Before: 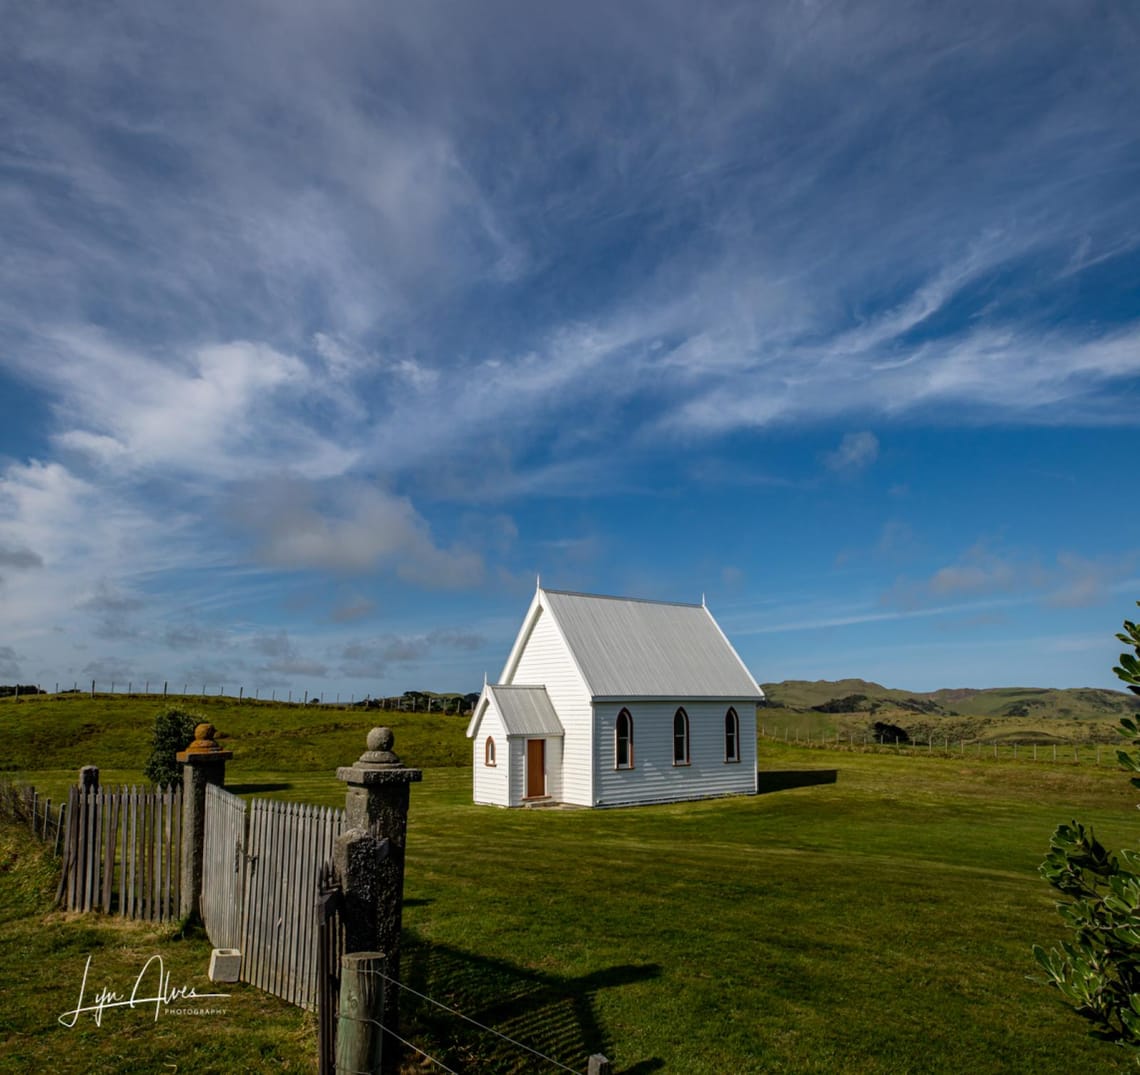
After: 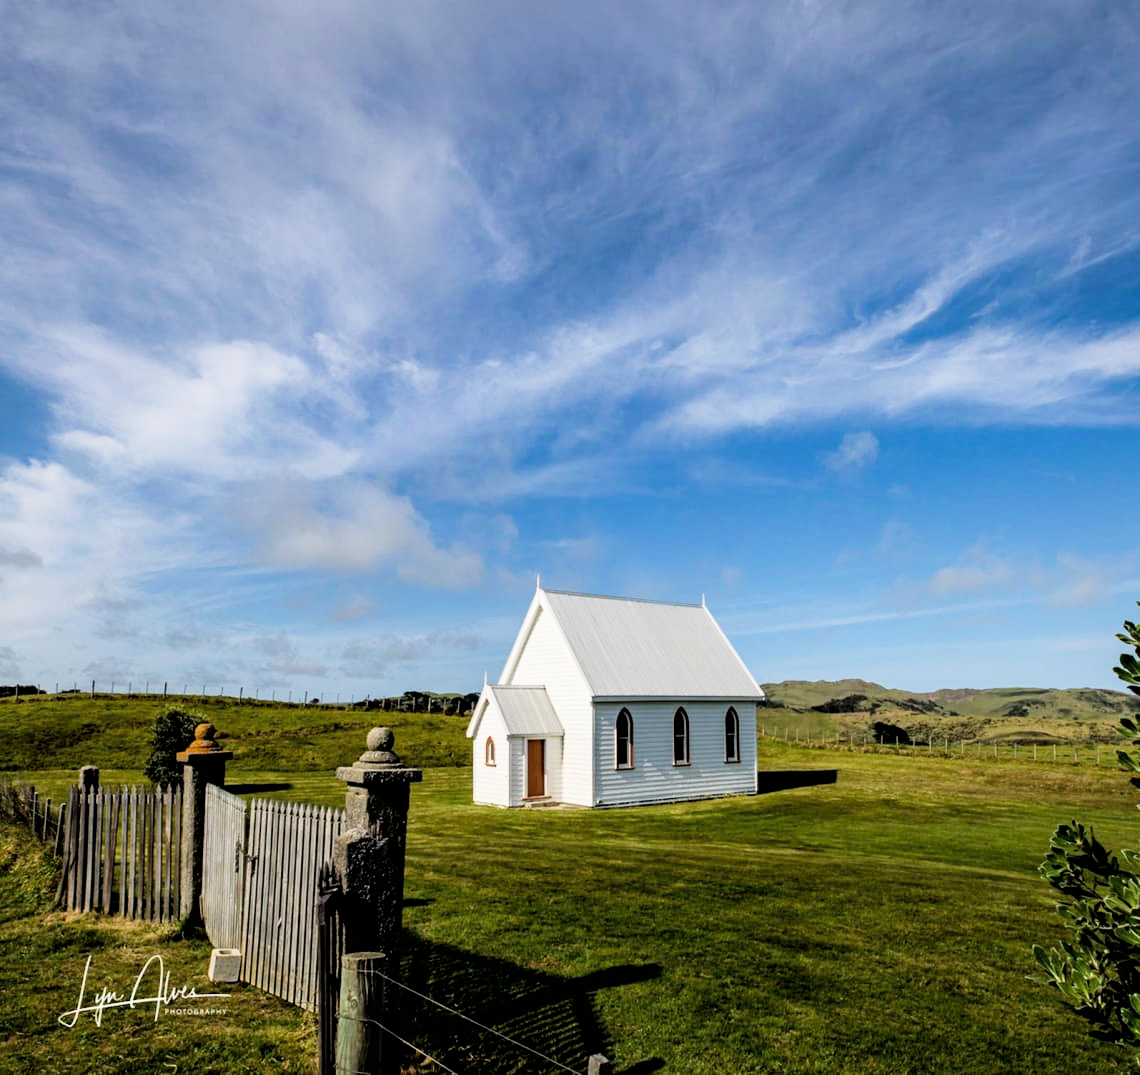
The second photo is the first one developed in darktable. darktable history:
filmic rgb: black relative exposure -5 EV, hardness 2.88, contrast 1.3, highlights saturation mix -10%
exposure: black level correction 0, exposure 1.1 EV, compensate exposure bias true, compensate highlight preservation false
